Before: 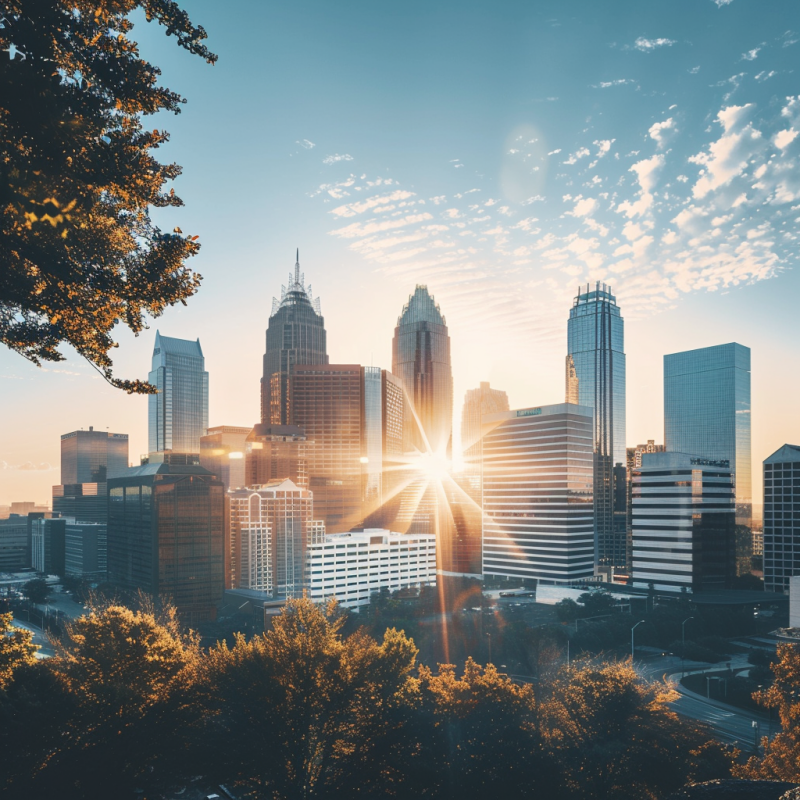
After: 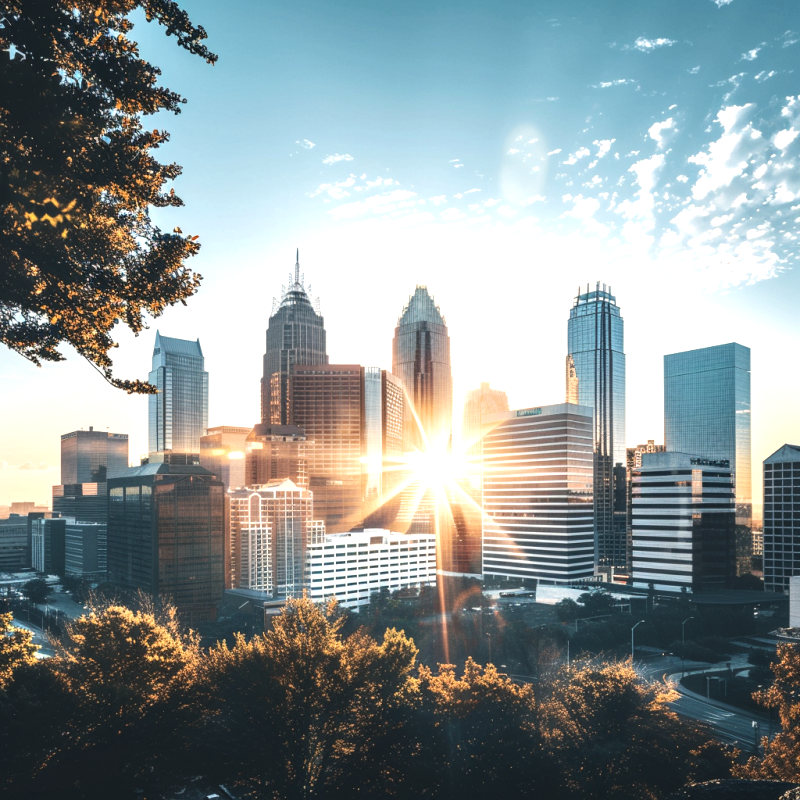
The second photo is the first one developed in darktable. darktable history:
tone equalizer: -8 EV -0.758 EV, -7 EV -0.718 EV, -6 EV -0.615 EV, -5 EV -0.402 EV, -3 EV 0.373 EV, -2 EV 0.6 EV, -1 EV 0.682 EV, +0 EV 0.729 EV, edges refinement/feathering 500, mask exposure compensation -1.57 EV, preserve details no
local contrast: on, module defaults
